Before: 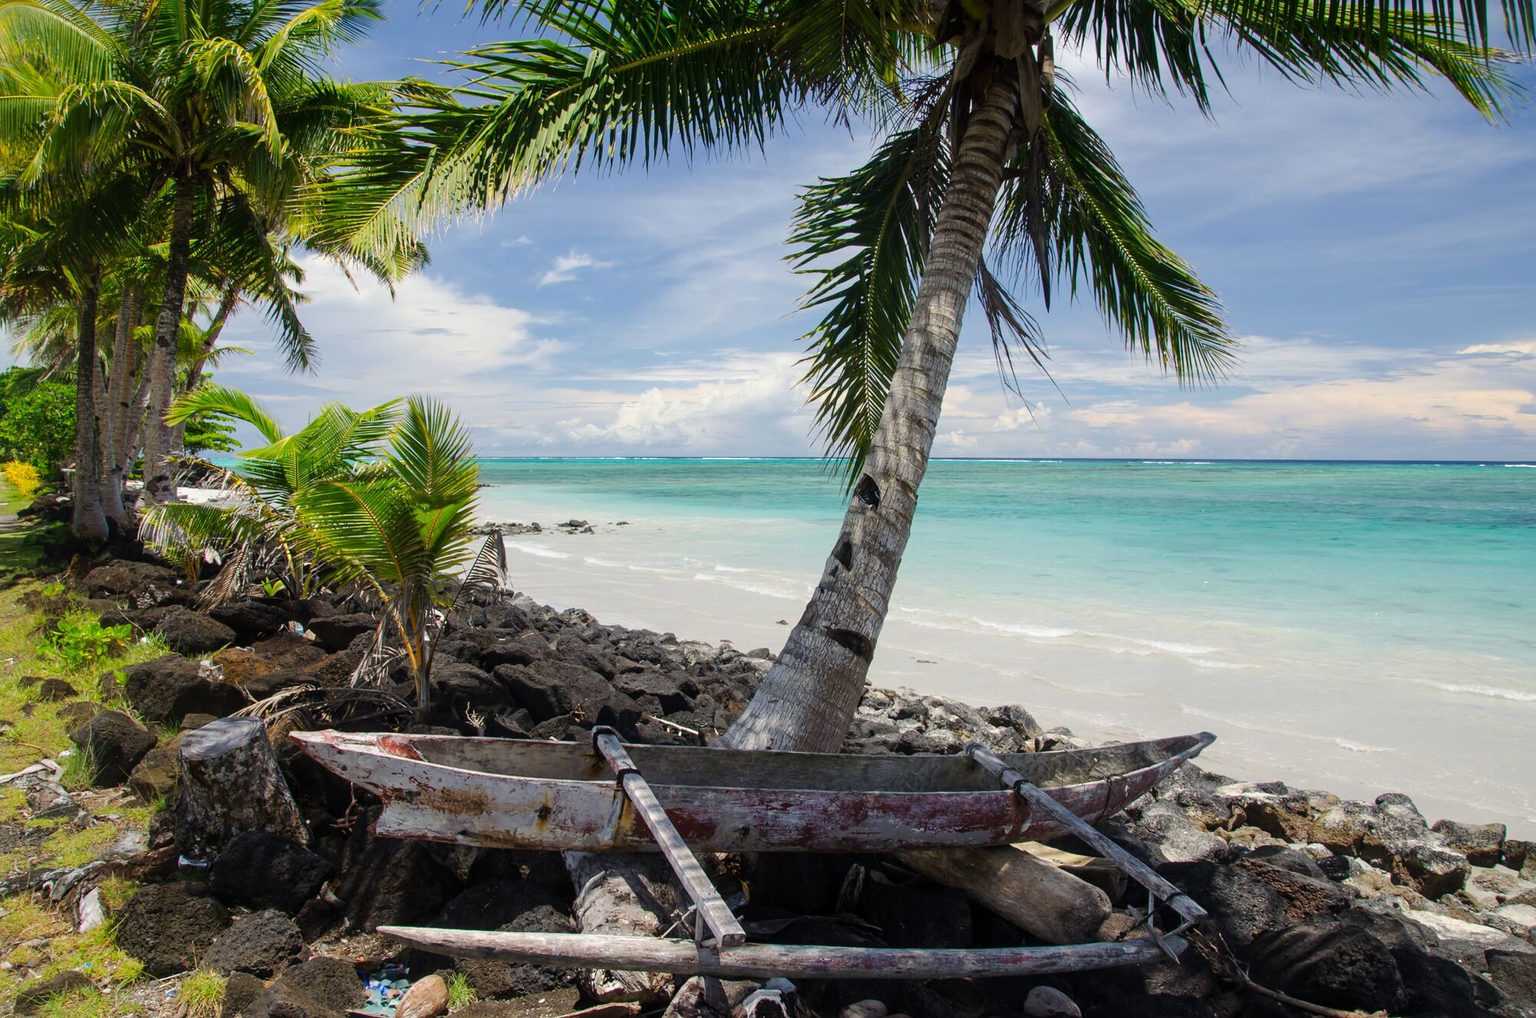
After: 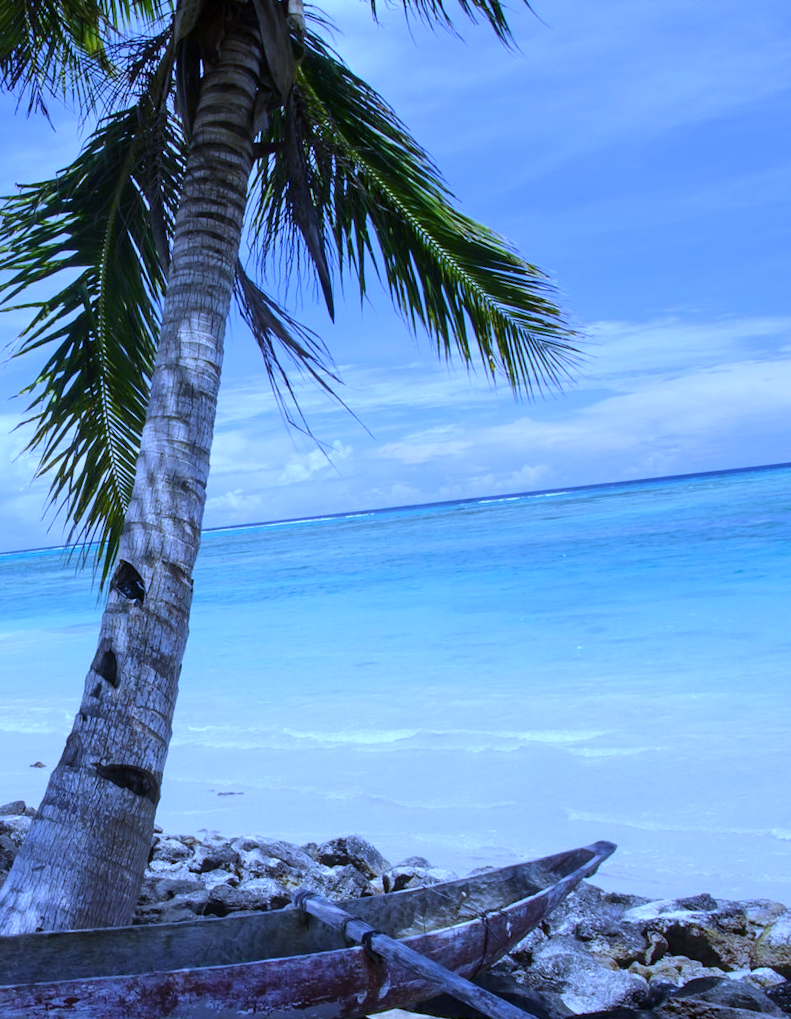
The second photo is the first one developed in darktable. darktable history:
rotate and perspective: rotation -6.83°, automatic cropping off
white balance: red 0.766, blue 1.537
crop and rotate: left 49.936%, top 10.094%, right 13.136%, bottom 24.256%
